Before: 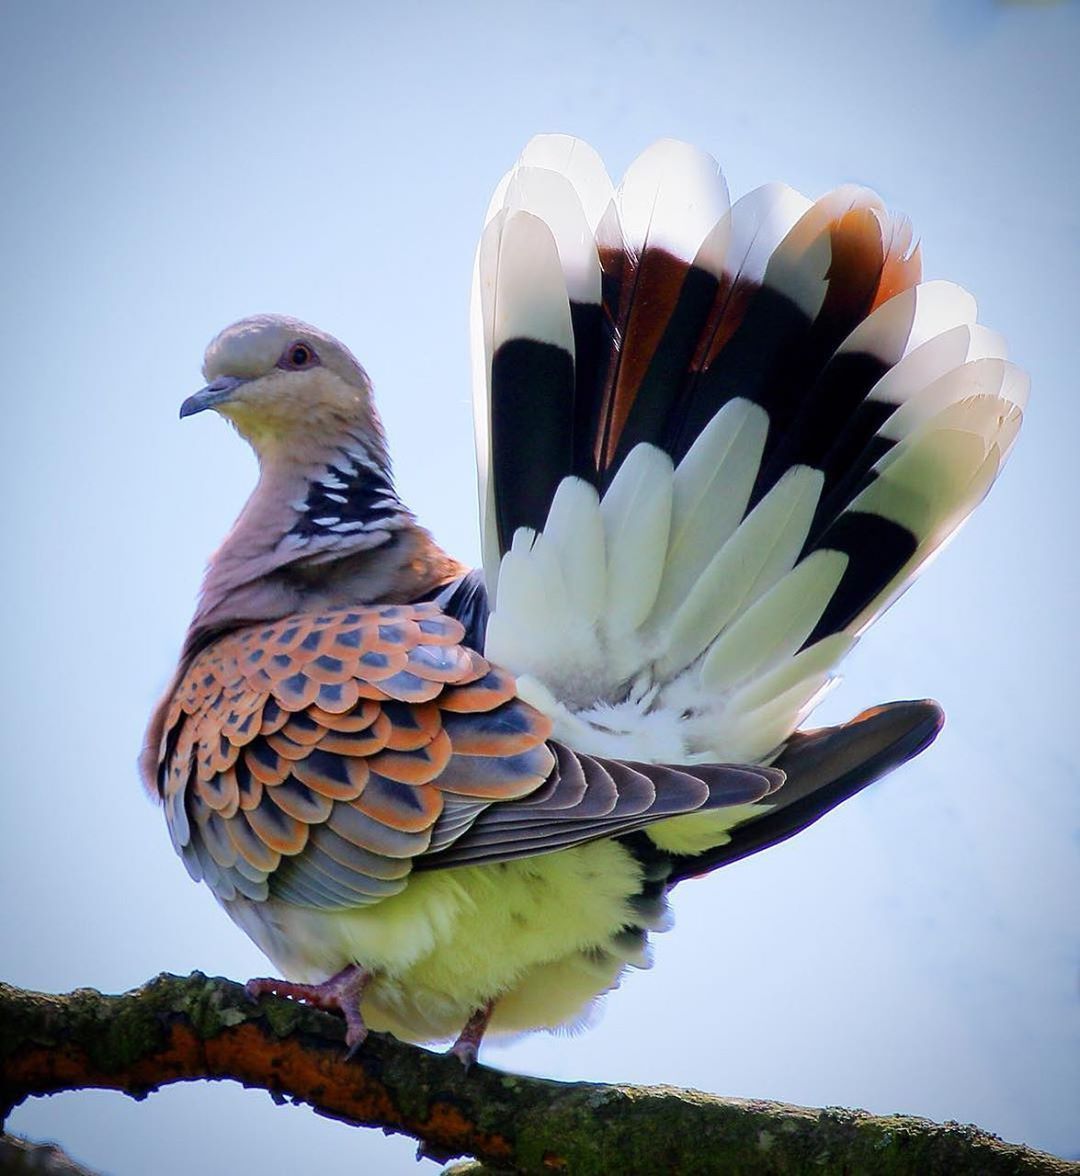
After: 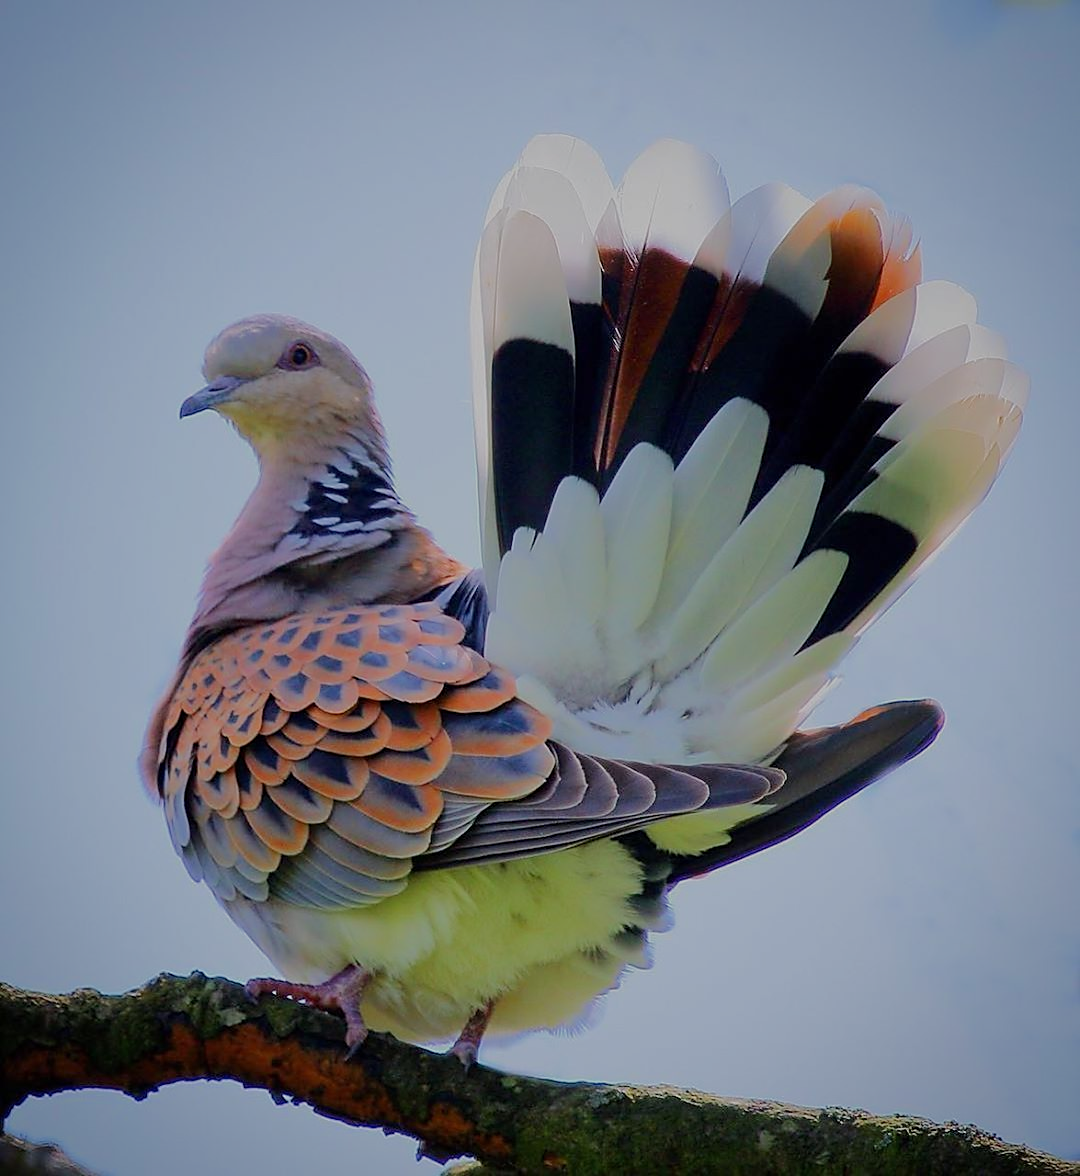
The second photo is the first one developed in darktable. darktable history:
tone equalizer: -8 EV -0.01 EV, -7 EV 0.009 EV, -6 EV -0.007 EV, -5 EV 0.007 EV, -4 EV -0.048 EV, -3 EV -0.238 EV, -2 EV -0.641 EV, -1 EV -0.995 EV, +0 EV -0.984 EV, edges refinement/feathering 500, mask exposure compensation -1.57 EV, preserve details no
sharpen: radius 1.868, amount 0.397, threshold 1.419
